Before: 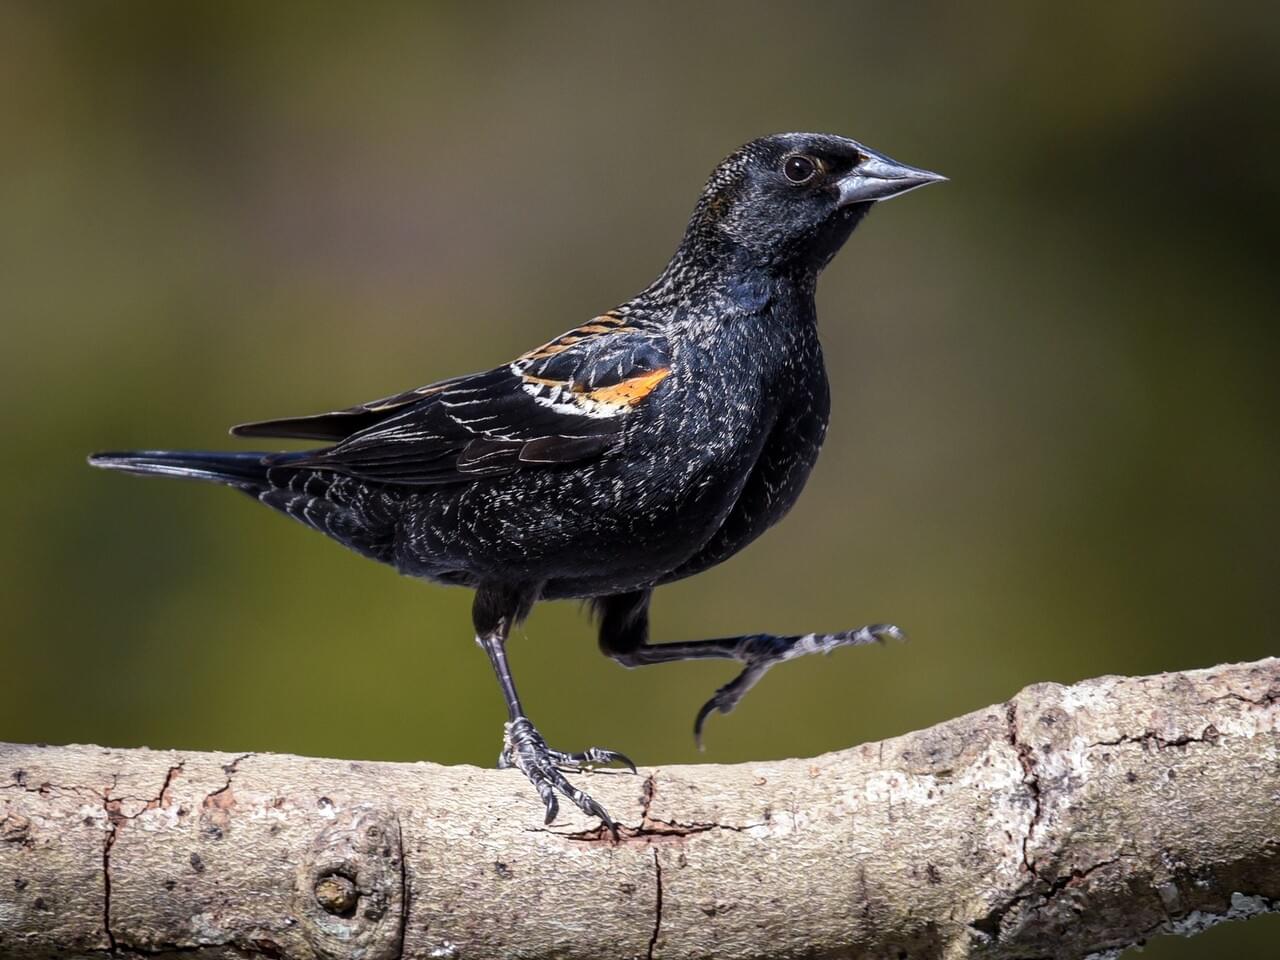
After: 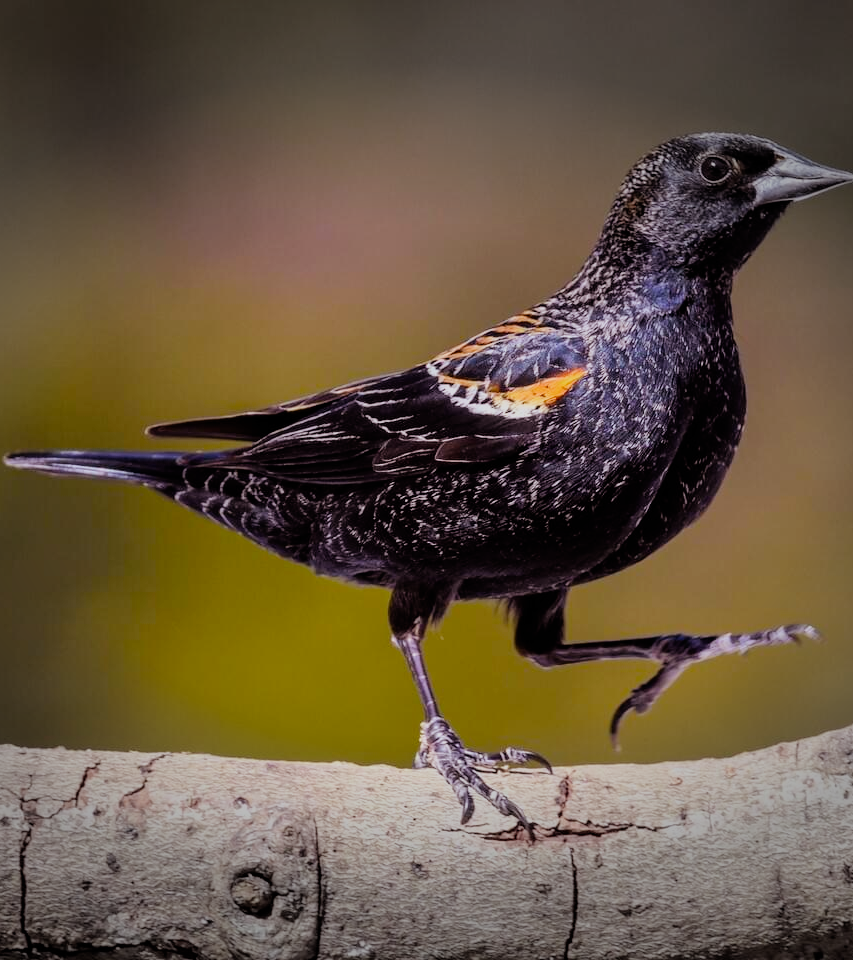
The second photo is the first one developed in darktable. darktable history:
crop and rotate: left 6.617%, right 26.717%
color balance rgb: perceptual saturation grading › global saturation 25%, perceptual brilliance grading › mid-tones 10%, perceptual brilliance grading › shadows 15%, global vibrance 20%
filmic rgb: black relative exposure -7.92 EV, white relative exposure 4.13 EV, threshold 3 EV, hardness 4.02, latitude 51.22%, contrast 1.013, shadows ↔ highlights balance 5.35%, color science v5 (2021), contrast in shadows safe, contrast in highlights safe, enable highlight reconstruction true
vignetting: fall-off start 79.43%, saturation -0.649, width/height ratio 1.327, unbound false
exposure: compensate highlight preservation false
rgb levels: mode RGB, independent channels, levels [[0, 0.474, 1], [0, 0.5, 1], [0, 0.5, 1]]
